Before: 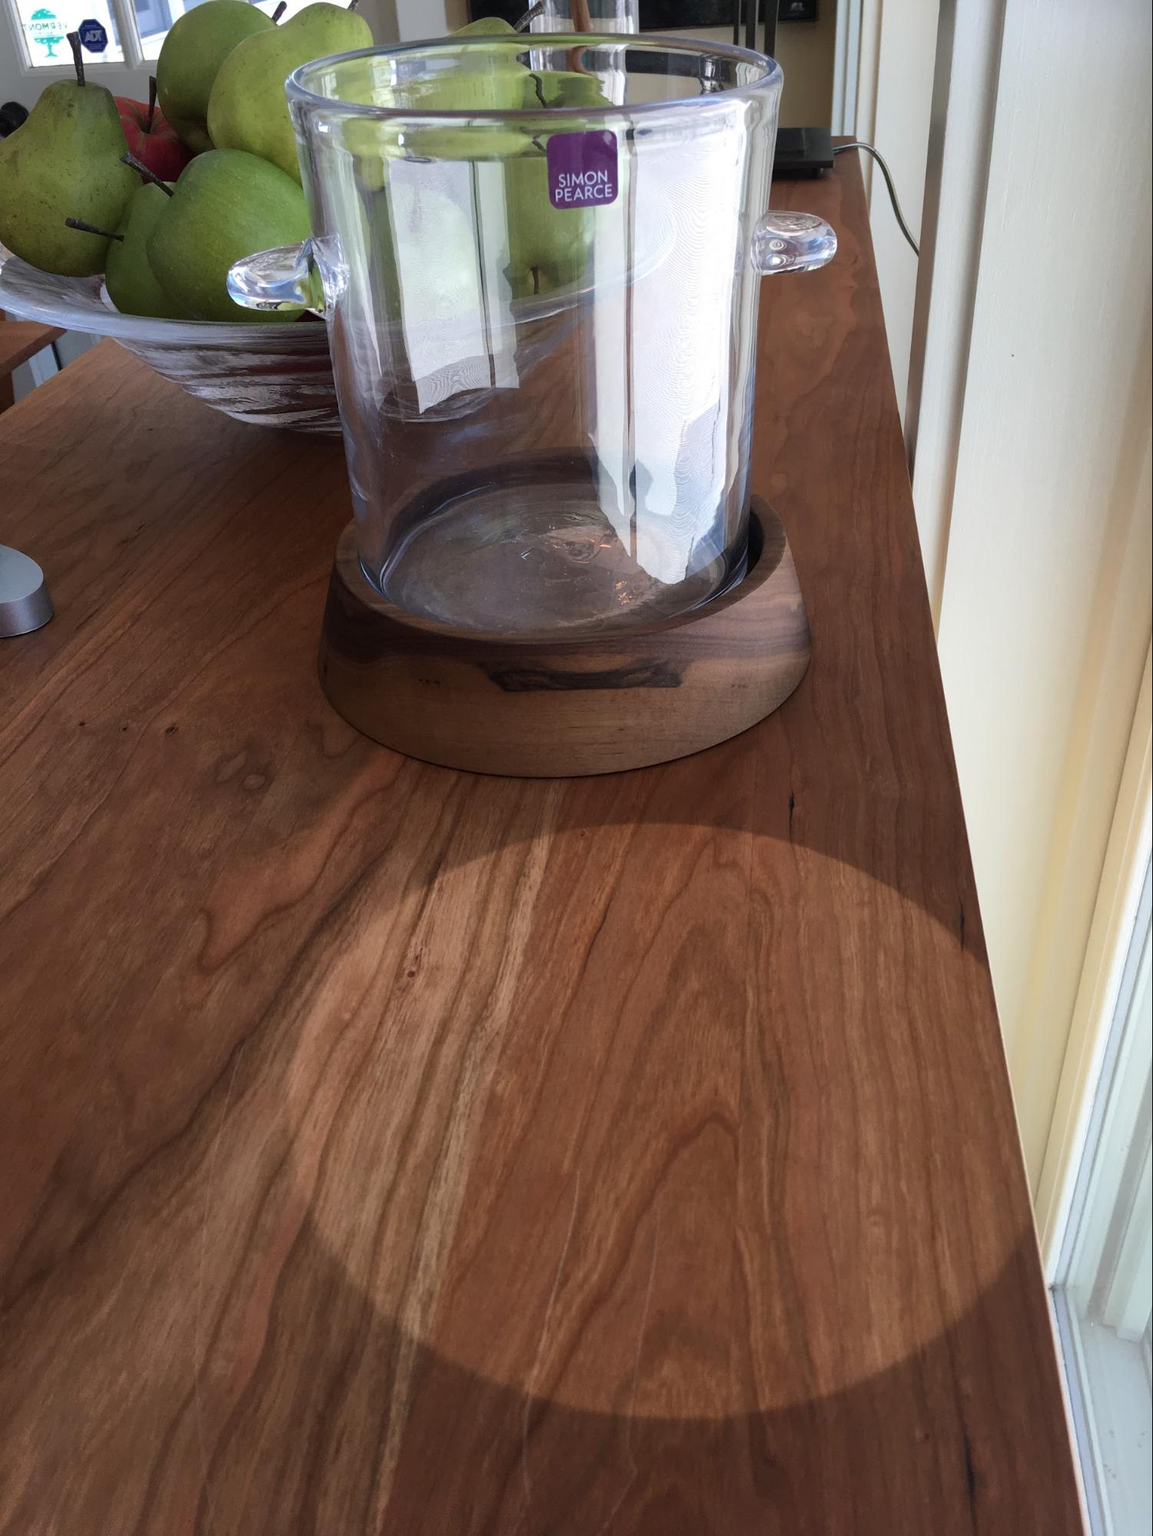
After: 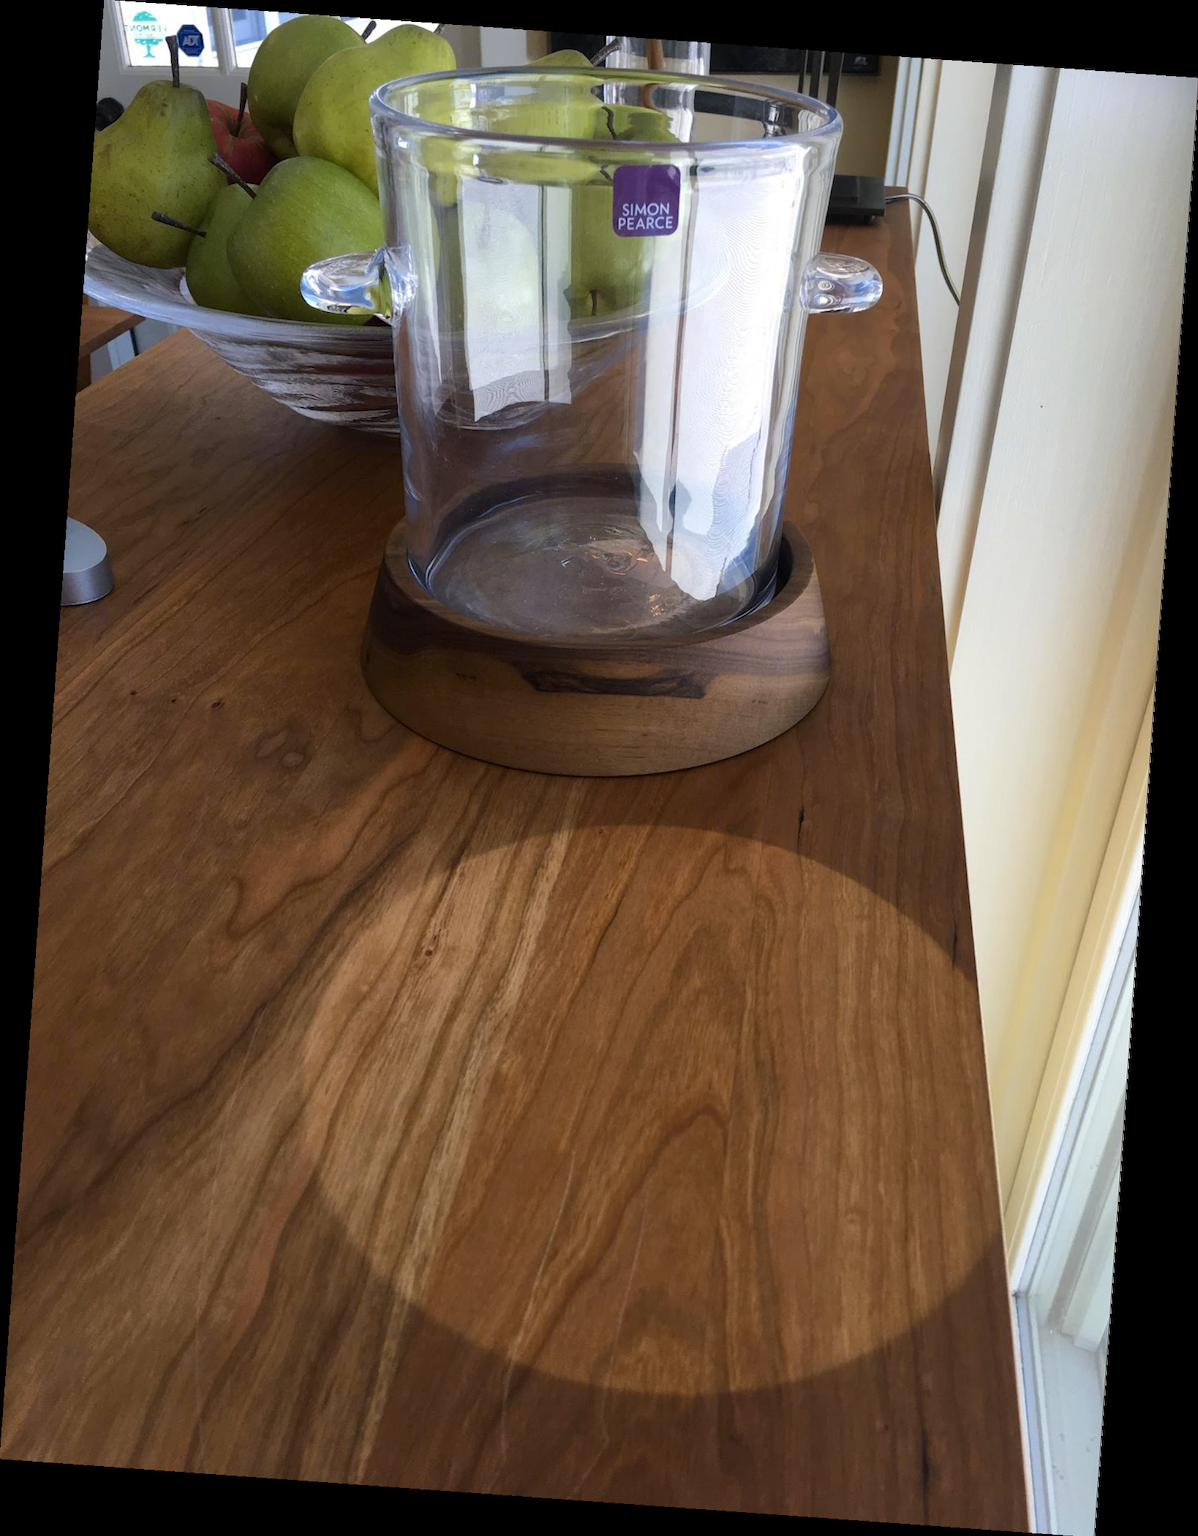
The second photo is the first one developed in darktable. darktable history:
rotate and perspective: rotation 4.1°, automatic cropping off
rgb levels: preserve colors max RGB
color contrast: green-magenta contrast 0.85, blue-yellow contrast 1.25, unbound 0
